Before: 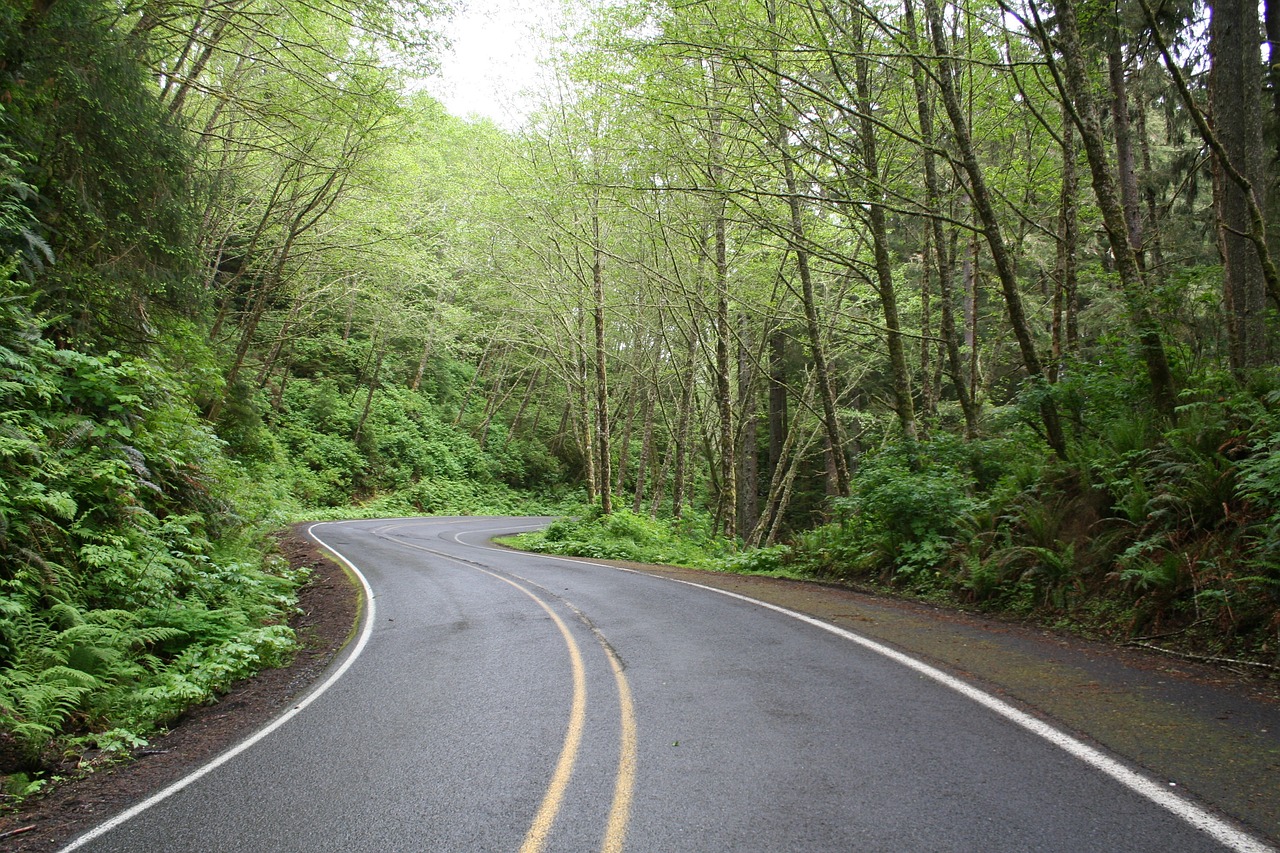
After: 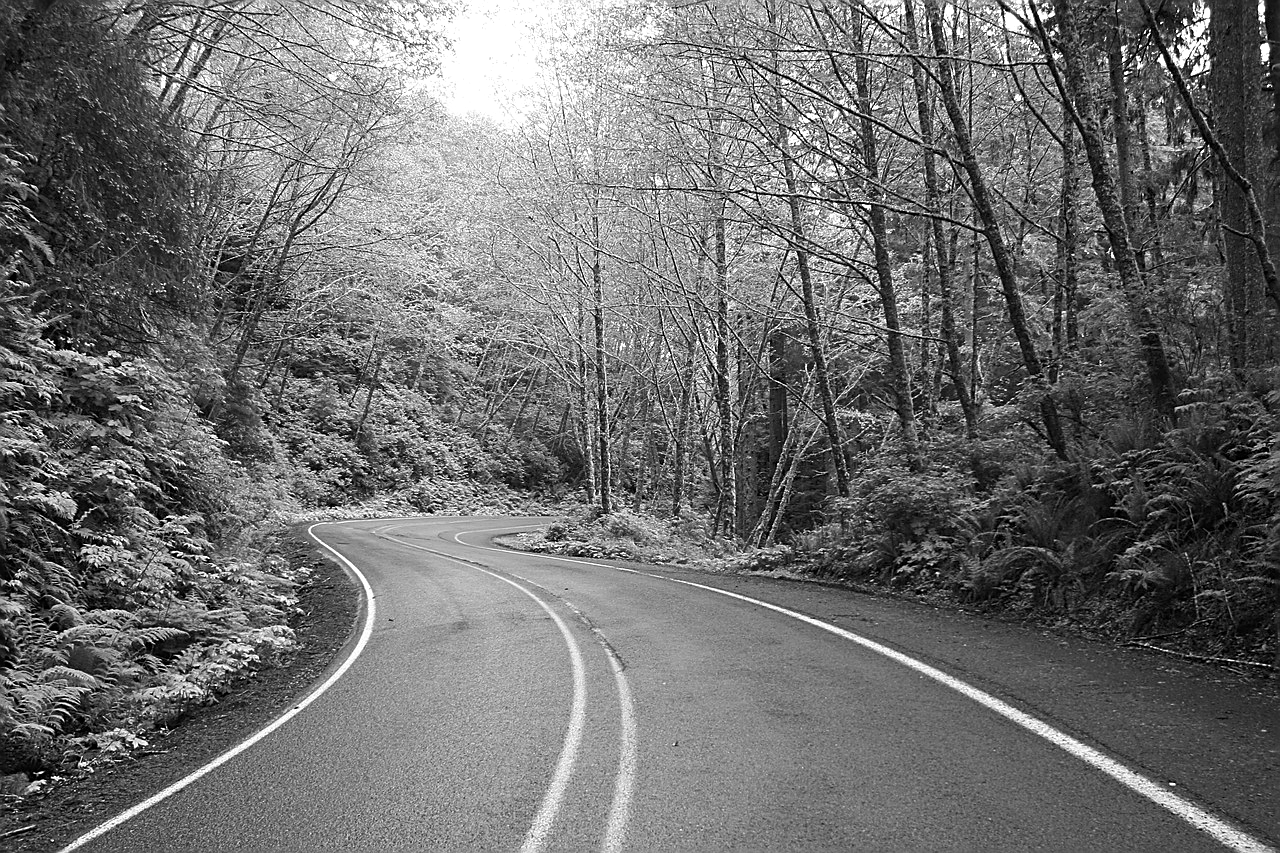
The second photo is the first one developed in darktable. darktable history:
white balance: red 1, blue 1
sharpen: amount 0.75
monochrome: a 14.95, b -89.96
color balance: mode lift, gamma, gain (sRGB), lift [0.997, 0.979, 1.021, 1.011], gamma [1, 1.084, 0.916, 0.998], gain [1, 0.87, 1.13, 1.101], contrast 4.55%, contrast fulcrum 38.24%, output saturation 104.09%
